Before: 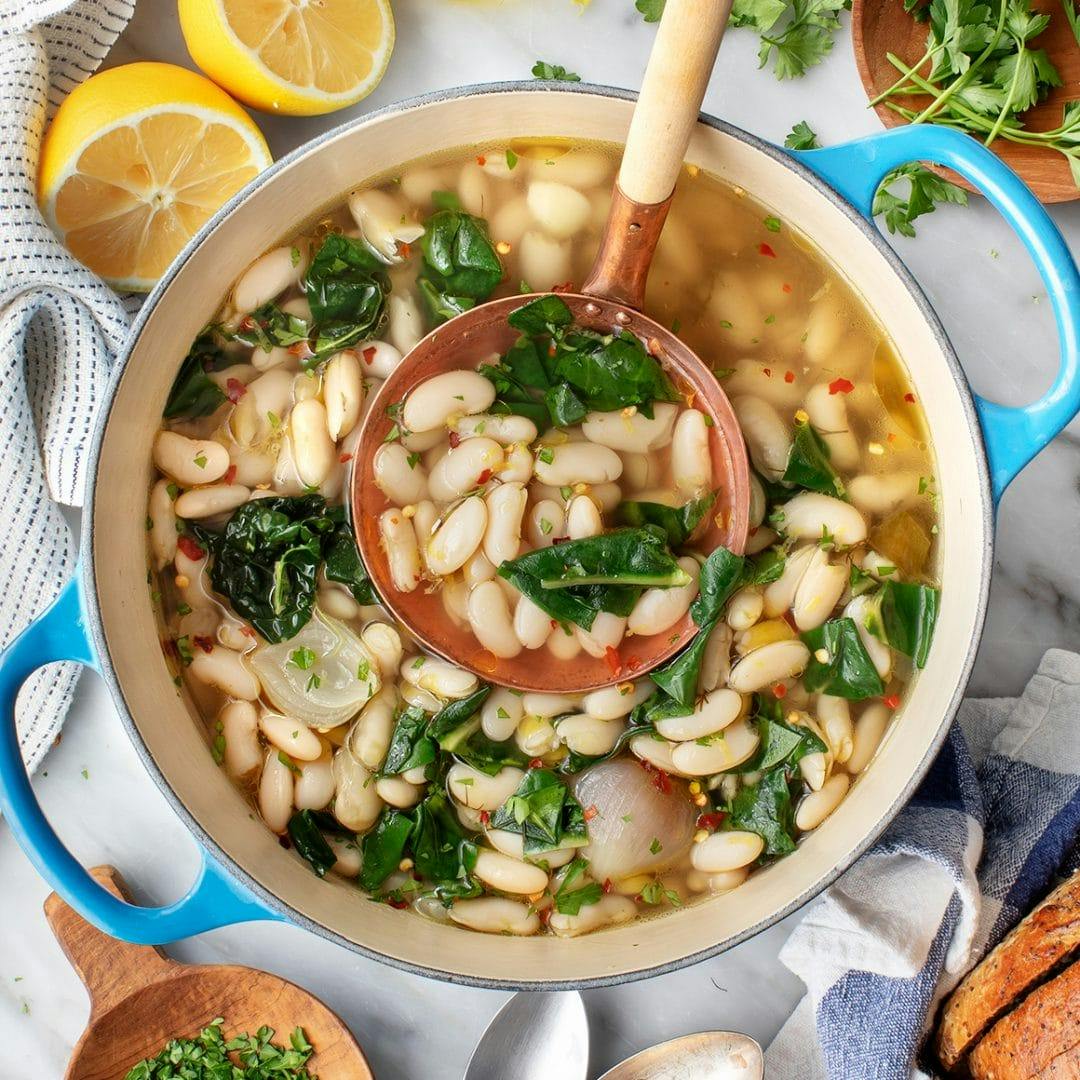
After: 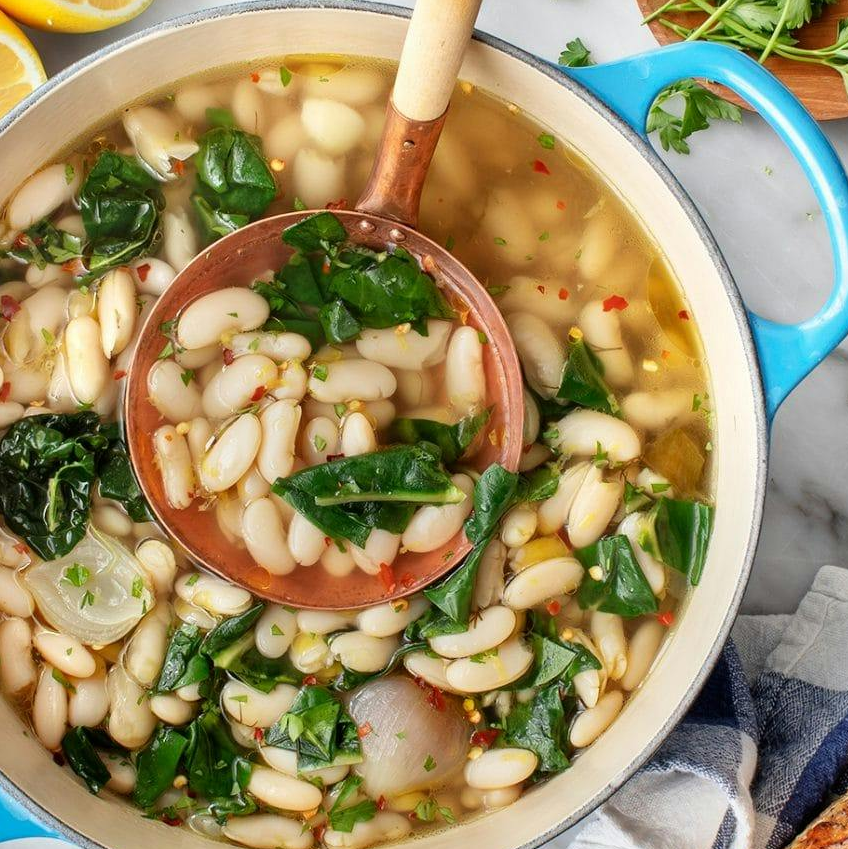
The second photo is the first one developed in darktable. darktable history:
crop and rotate: left 20.956%, top 7.722%, right 0.449%, bottom 13.582%
